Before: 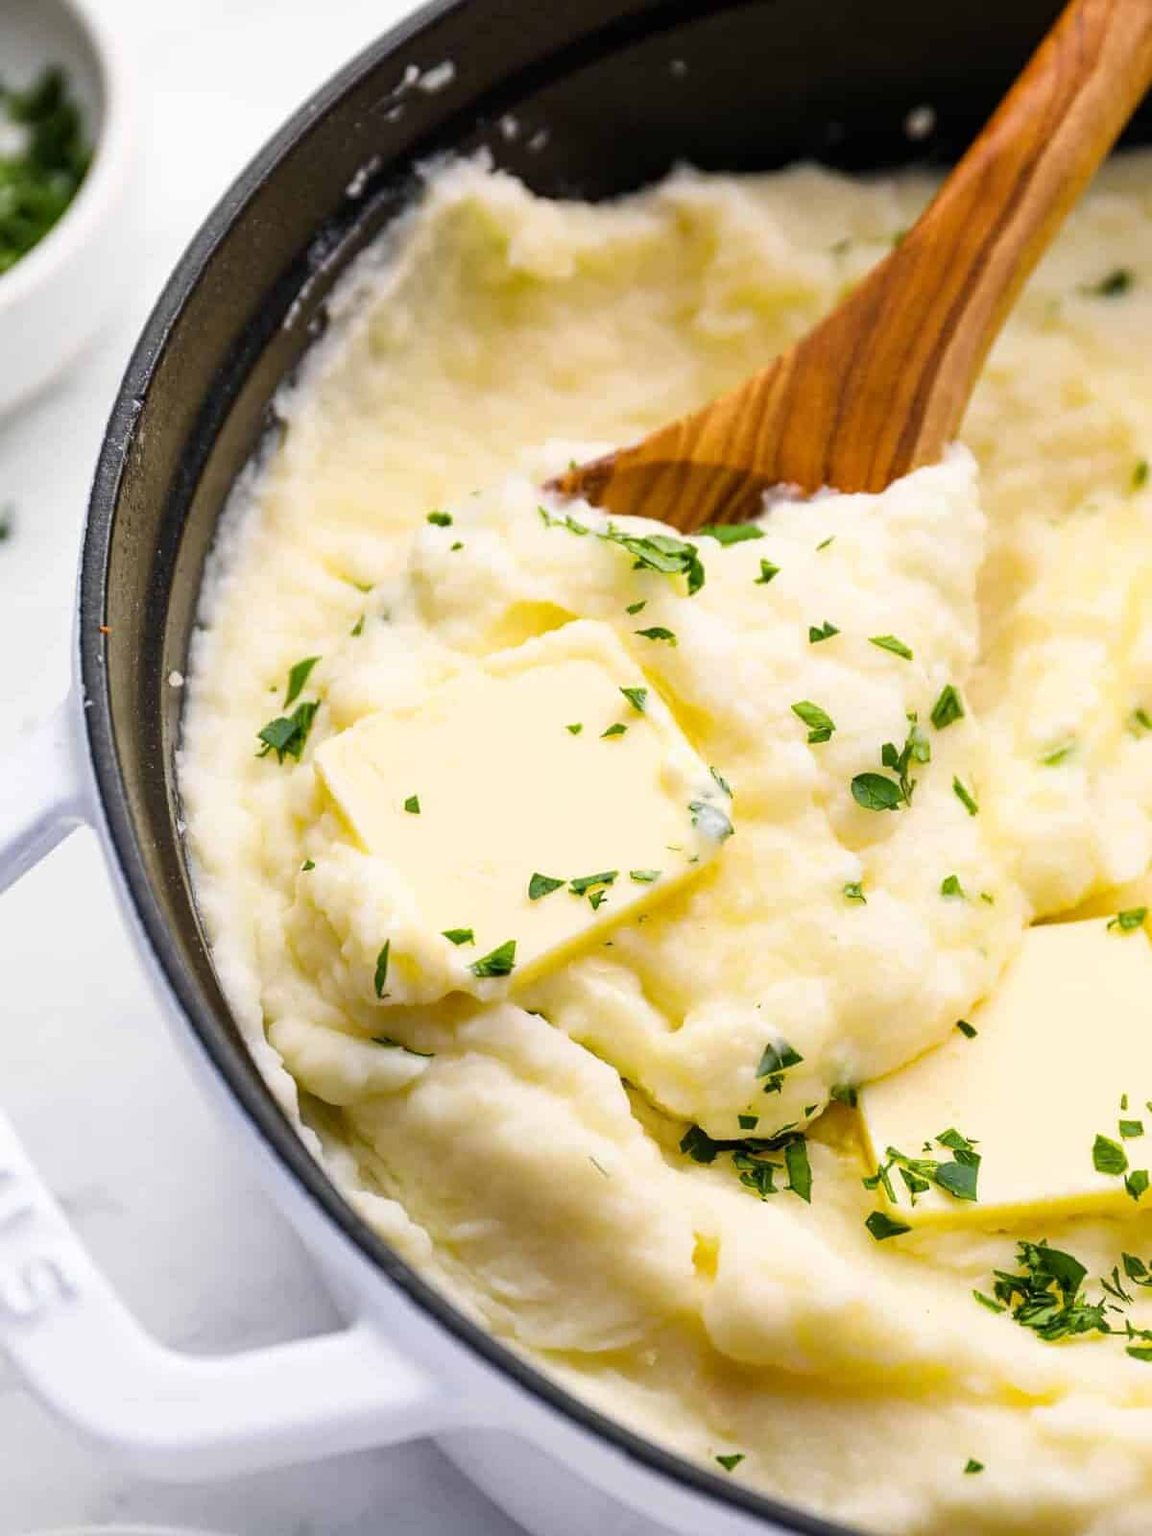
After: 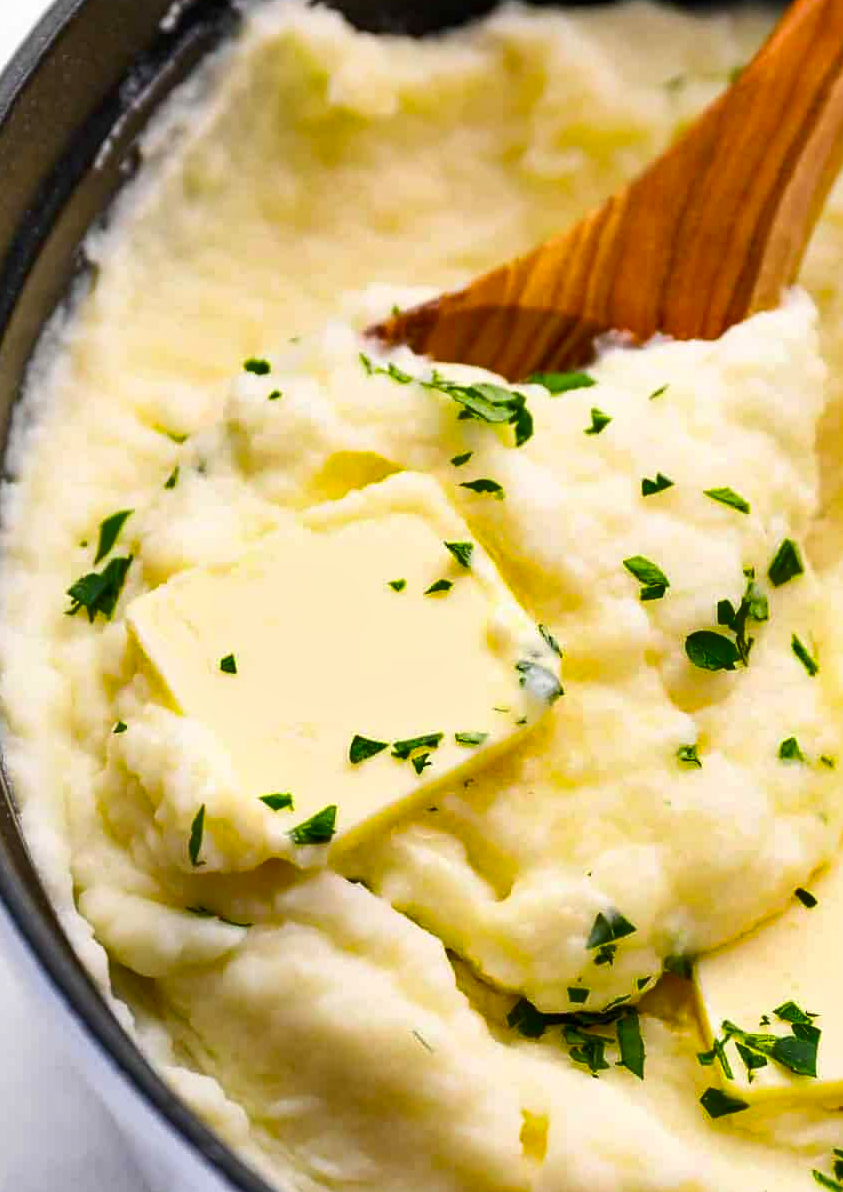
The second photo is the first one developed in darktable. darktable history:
tone equalizer: mask exposure compensation -0.486 EV
shadows and highlights: shadows 58.51, soften with gaussian
crop and rotate: left 16.819%, top 10.904%, right 12.867%, bottom 14.547%
contrast brightness saturation: contrast 0.085, saturation 0.202
